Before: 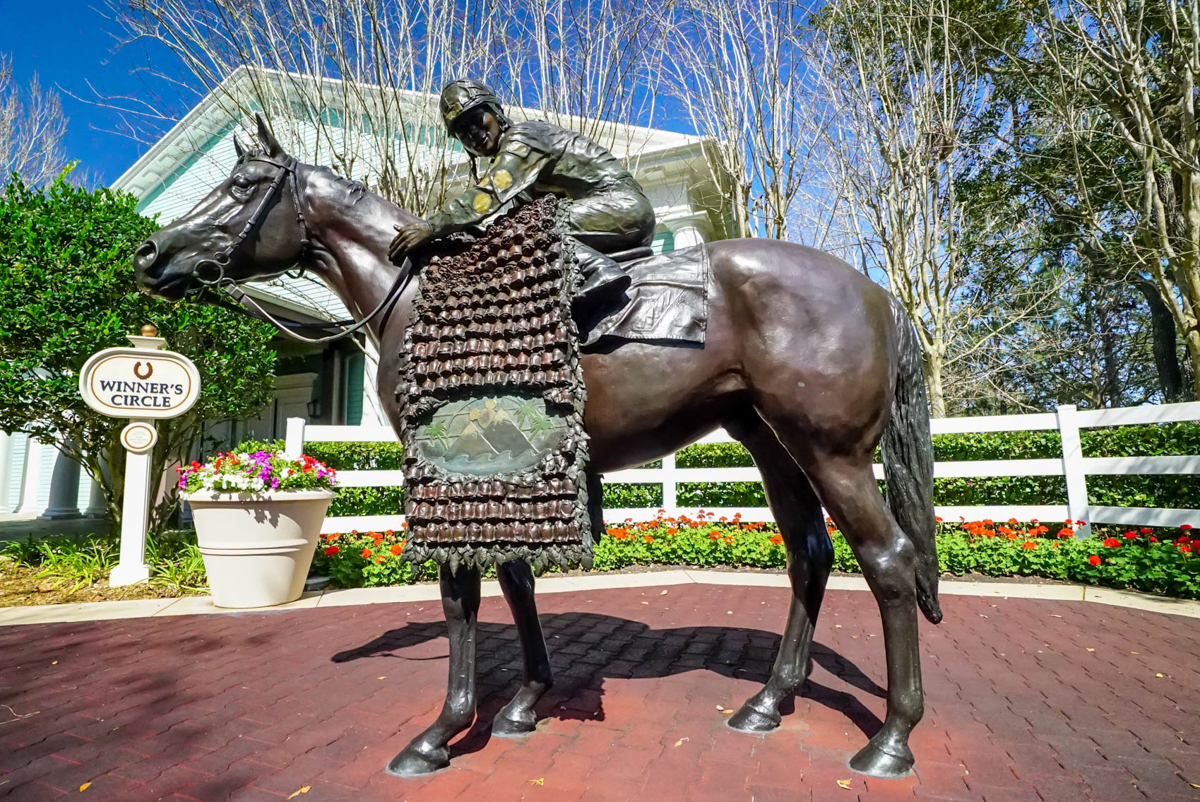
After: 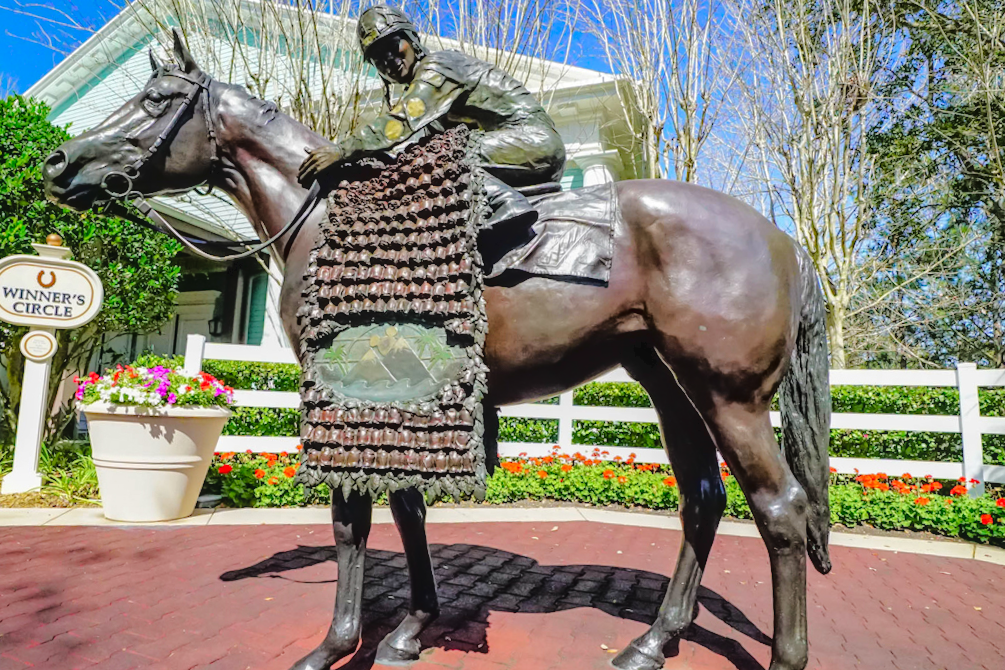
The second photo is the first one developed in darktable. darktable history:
tone curve: curves: ch0 [(0, 0) (0.003, 0.019) (0.011, 0.019) (0.025, 0.023) (0.044, 0.032) (0.069, 0.046) (0.1, 0.073) (0.136, 0.129) (0.177, 0.207) (0.224, 0.295) (0.277, 0.394) (0.335, 0.48) (0.399, 0.524) (0.468, 0.575) (0.543, 0.628) (0.623, 0.684) (0.709, 0.739) (0.801, 0.808) (0.898, 0.9) (1, 1)], color space Lab, linked channels, preserve colors none
crop and rotate: angle -3.04°, left 5.037%, top 5.163%, right 4.628%, bottom 4.69%
local contrast: detail 110%
tone equalizer: edges refinement/feathering 500, mask exposure compensation -1.57 EV, preserve details no
